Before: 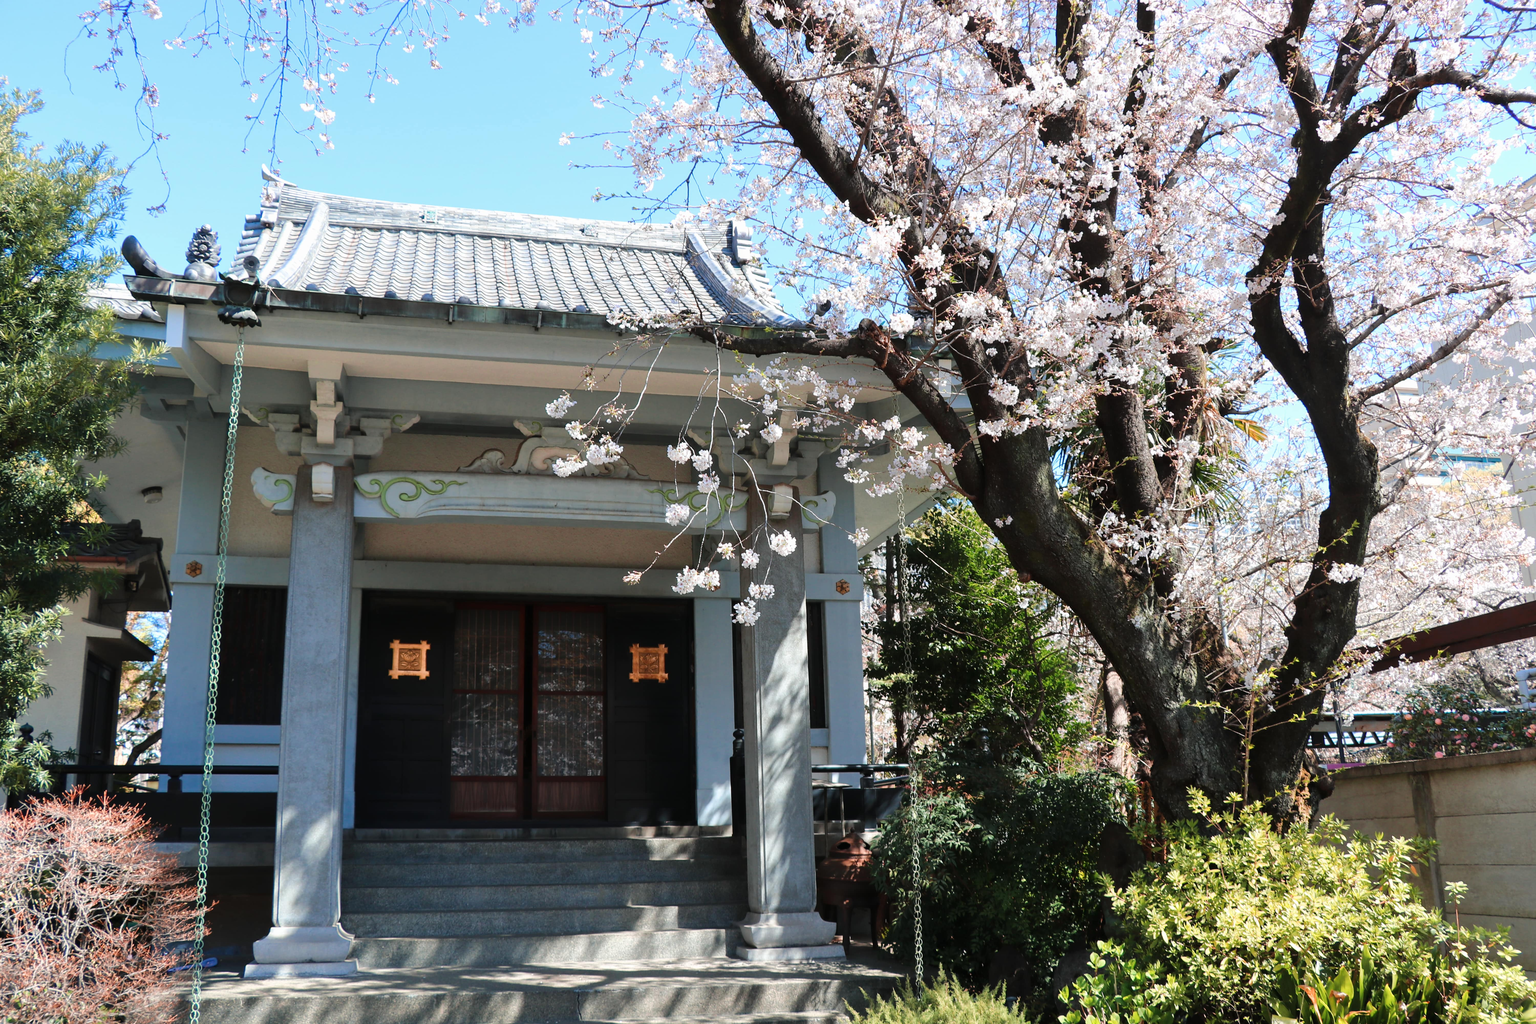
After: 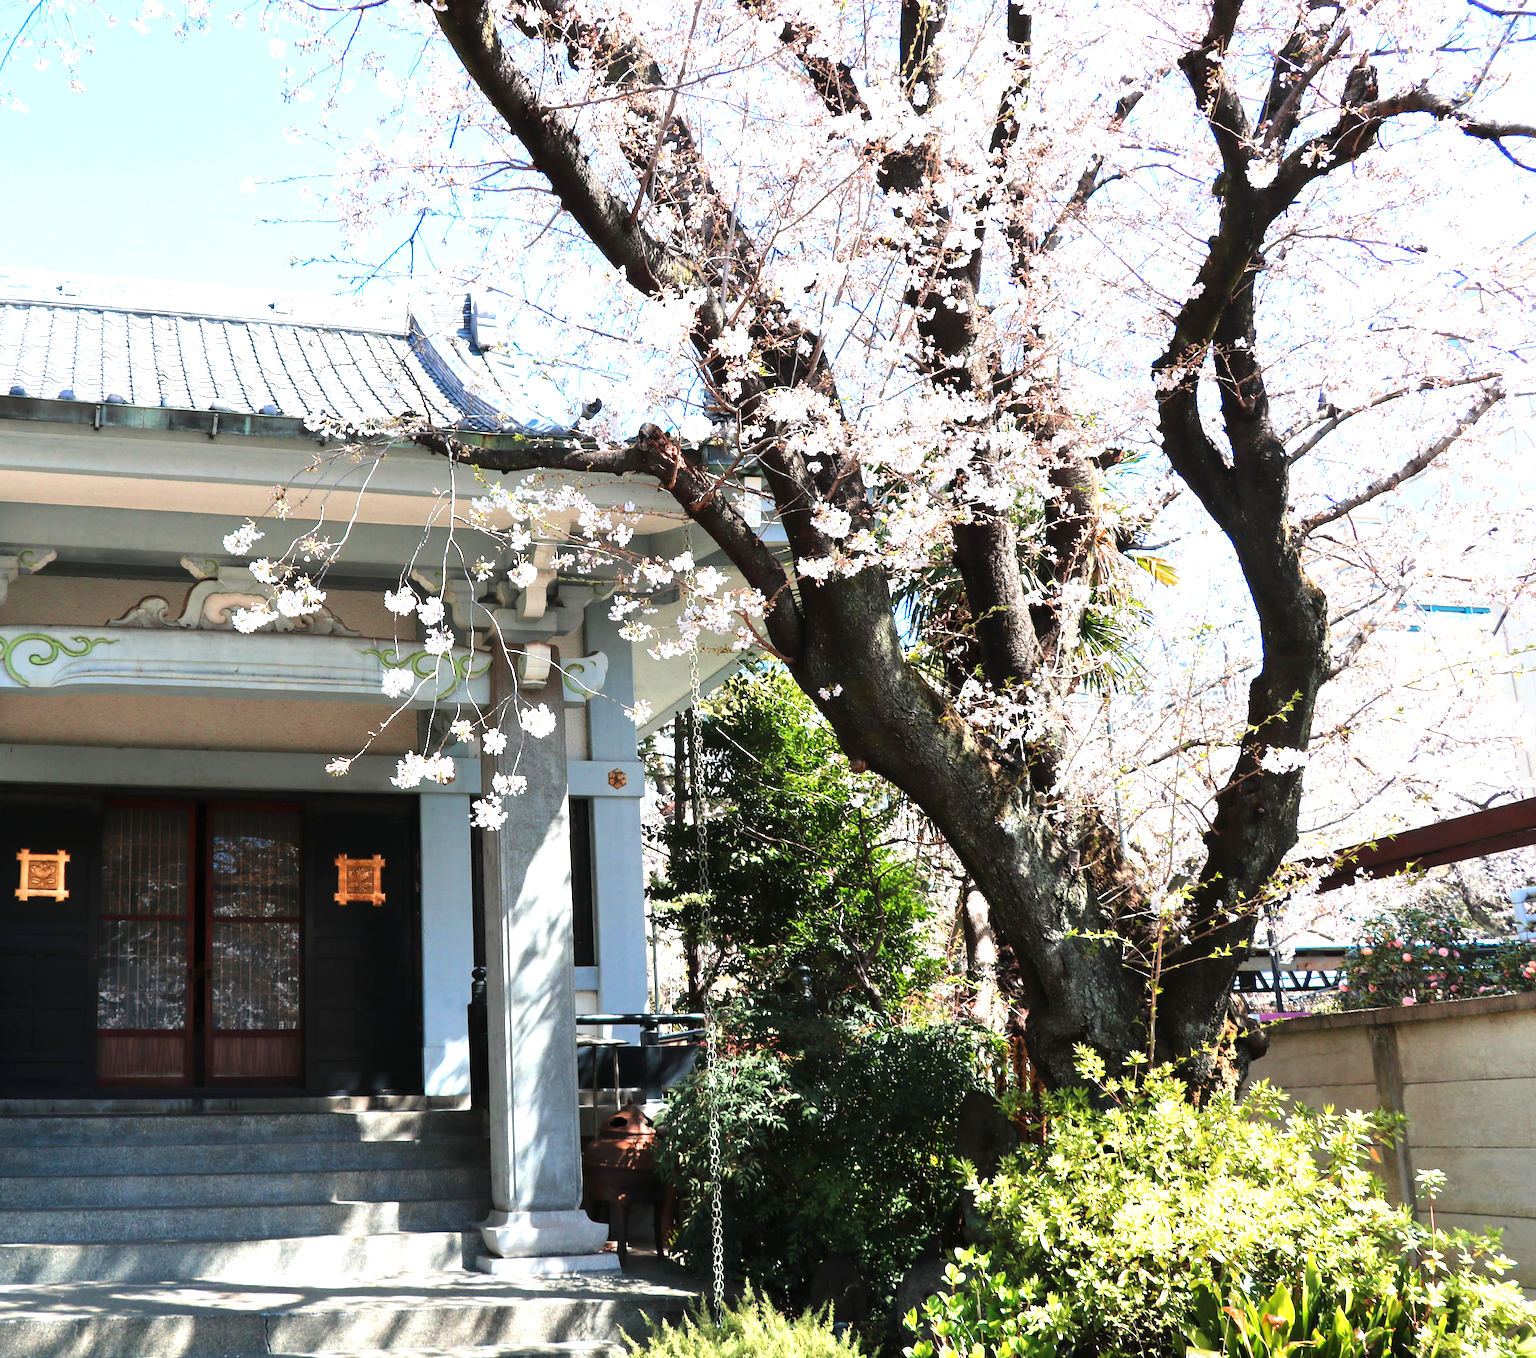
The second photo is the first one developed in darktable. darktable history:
crop and rotate: left 24.6%
levels: levels [0, 0.374, 0.749]
